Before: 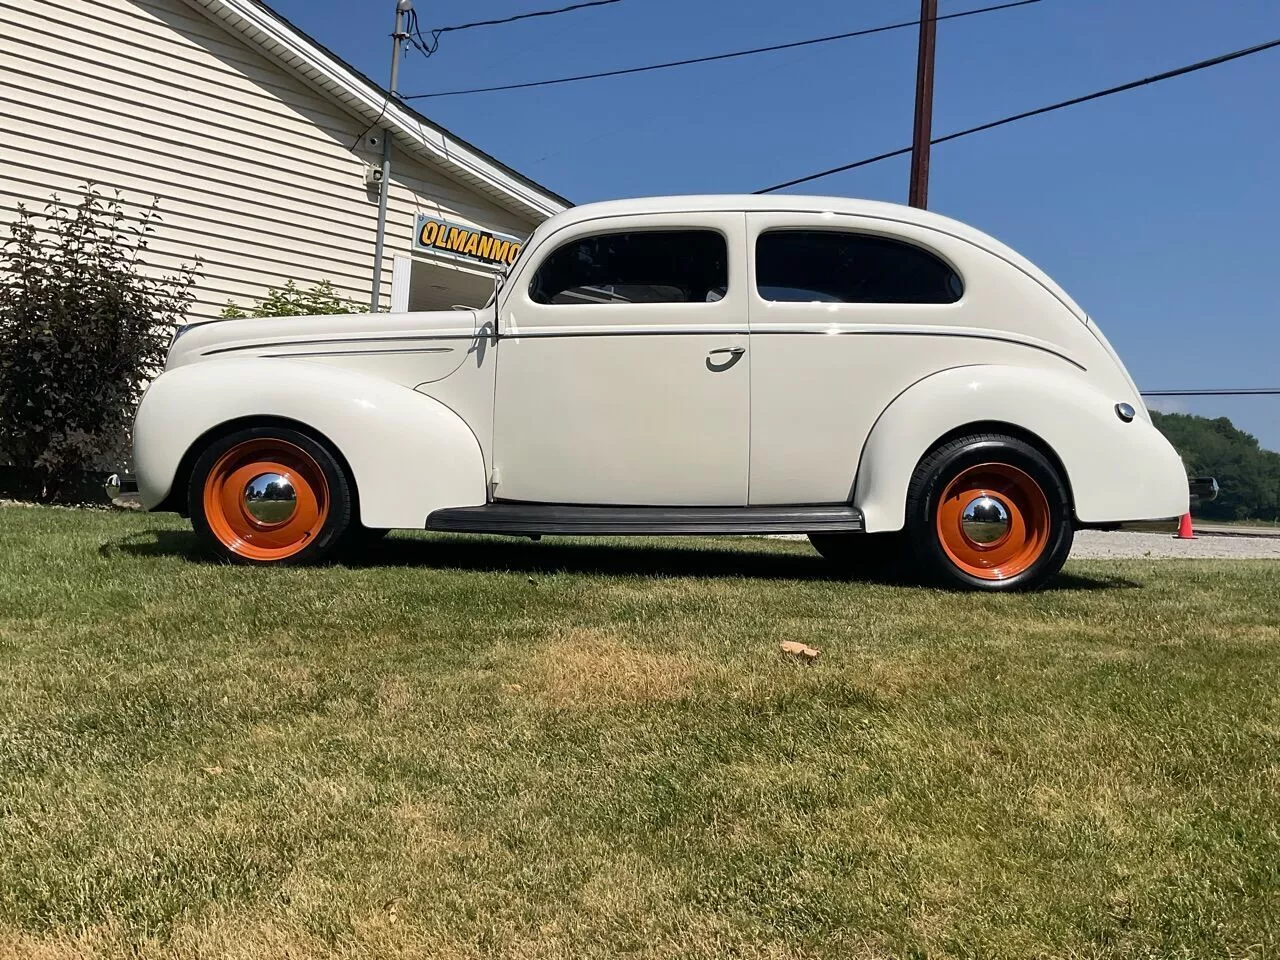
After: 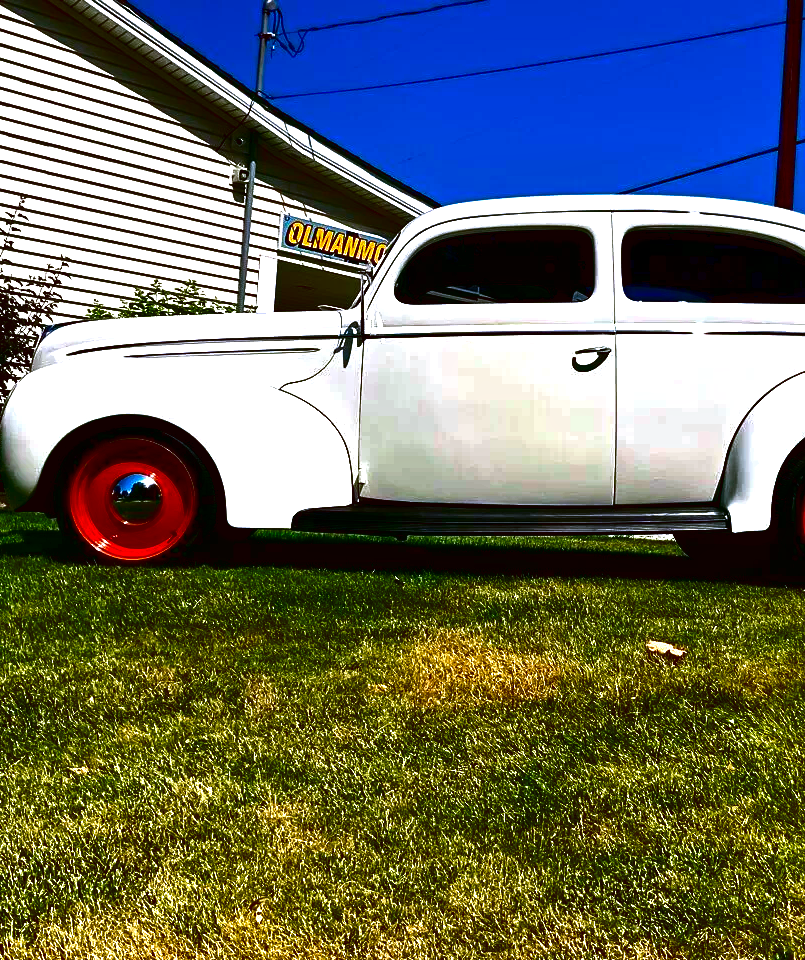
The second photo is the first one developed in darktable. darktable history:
contrast brightness saturation: brightness -0.993, saturation 0.996
exposure: black level correction 0, exposure 0.949 EV, compensate exposure bias true, compensate highlight preservation false
crop: left 10.487%, right 26.565%
color correction: highlights a* 8.53, highlights b* 14.98, shadows a* -0.328, shadows b* 26.26
tone equalizer: on, module defaults
haze removal: strength 0.29, distance 0.254, compatibility mode true, adaptive false
color calibration: x 0.381, y 0.391, temperature 4088.33 K
